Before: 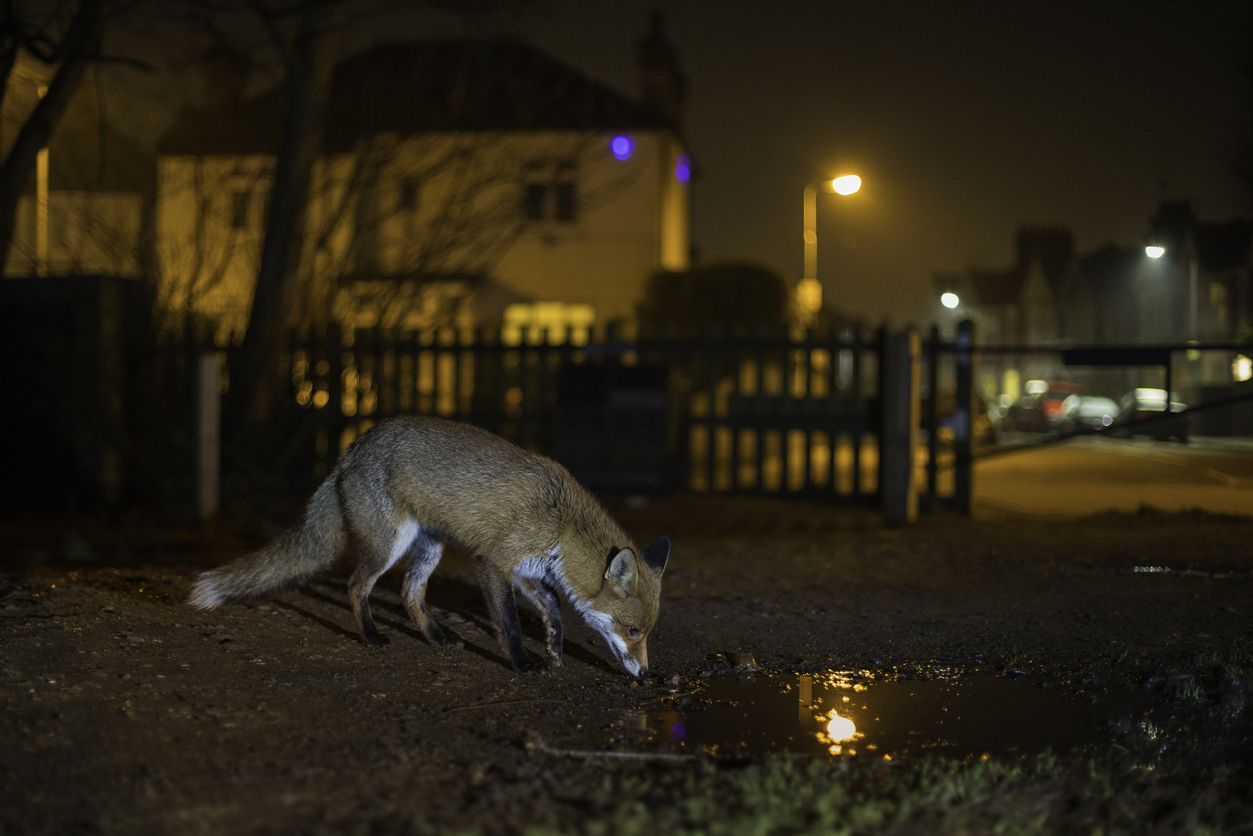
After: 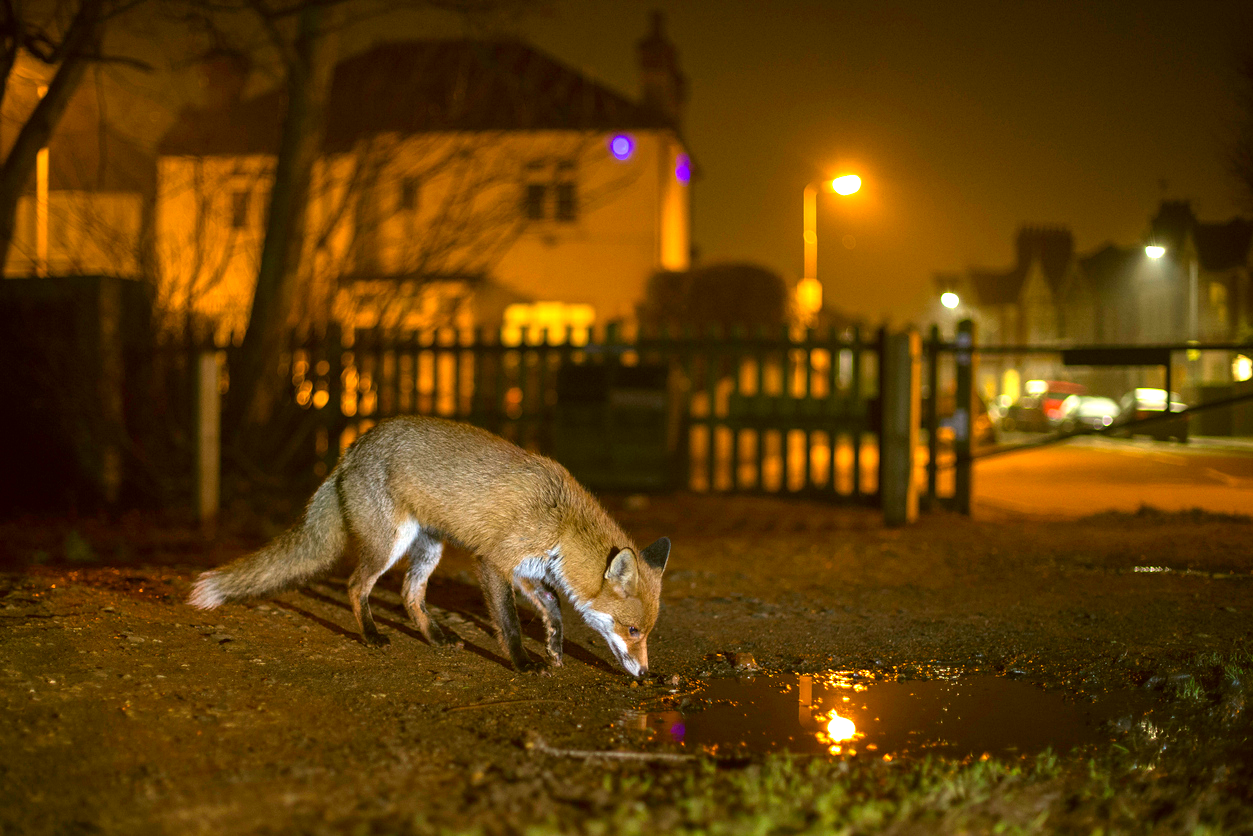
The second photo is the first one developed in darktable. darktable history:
color correction: highlights a* 8.29, highlights b* 15.05, shadows a* -0.34, shadows b* 25.84
exposure: exposure 1 EV, compensate highlight preservation false
